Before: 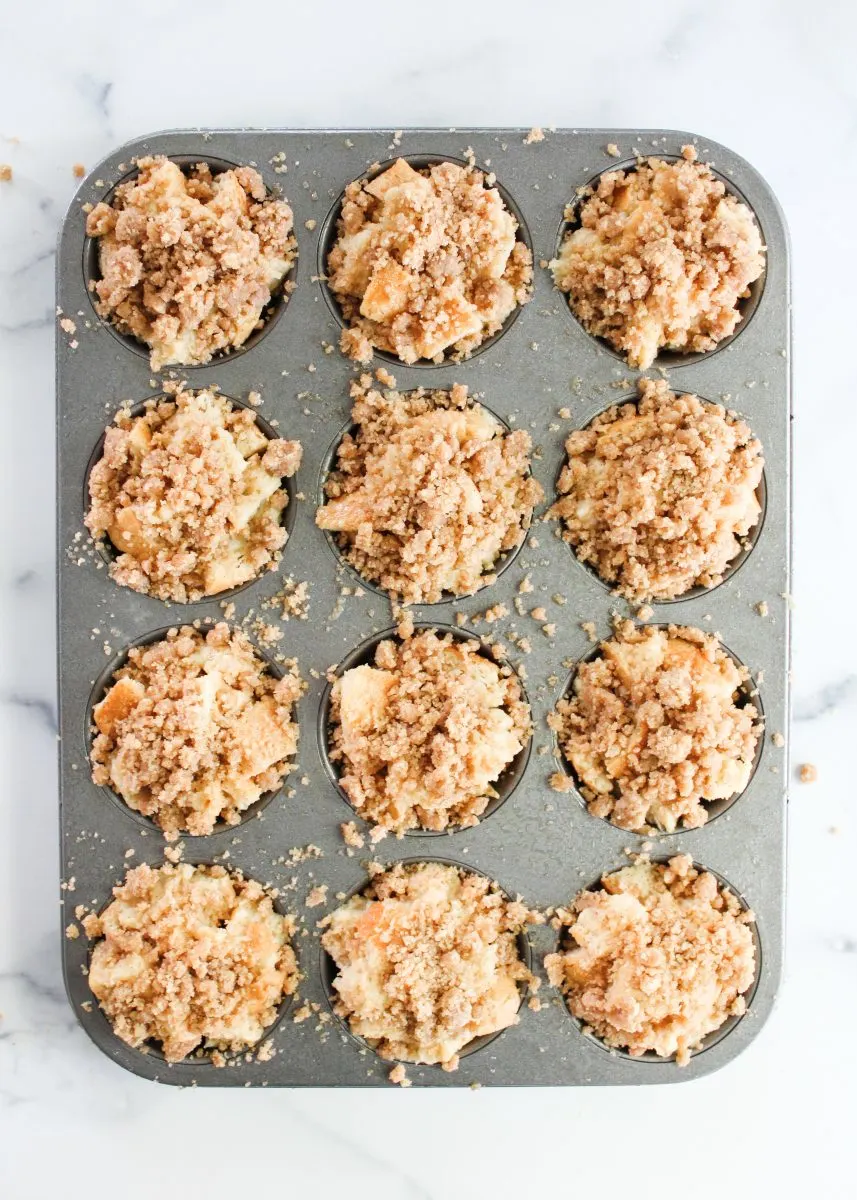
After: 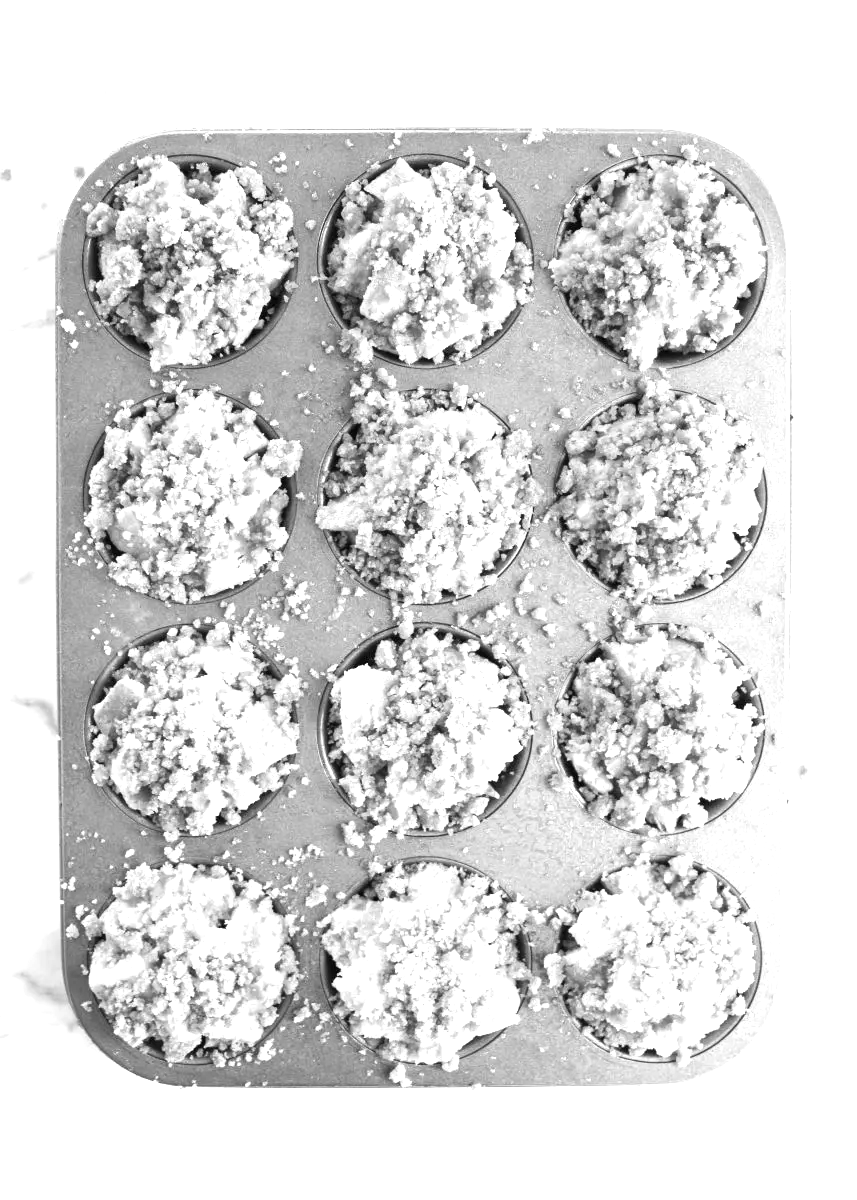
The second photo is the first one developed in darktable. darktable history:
exposure: black level correction 0, exposure 1.001 EV, compensate highlight preservation false
color calibration: output gray [0.21, 0.42, 0.37, 0], gray › normalize channels true, illuminant as shot in camera, x 0.358, y 0.373, temperature 4628.91 K, gamut compression 0.022
